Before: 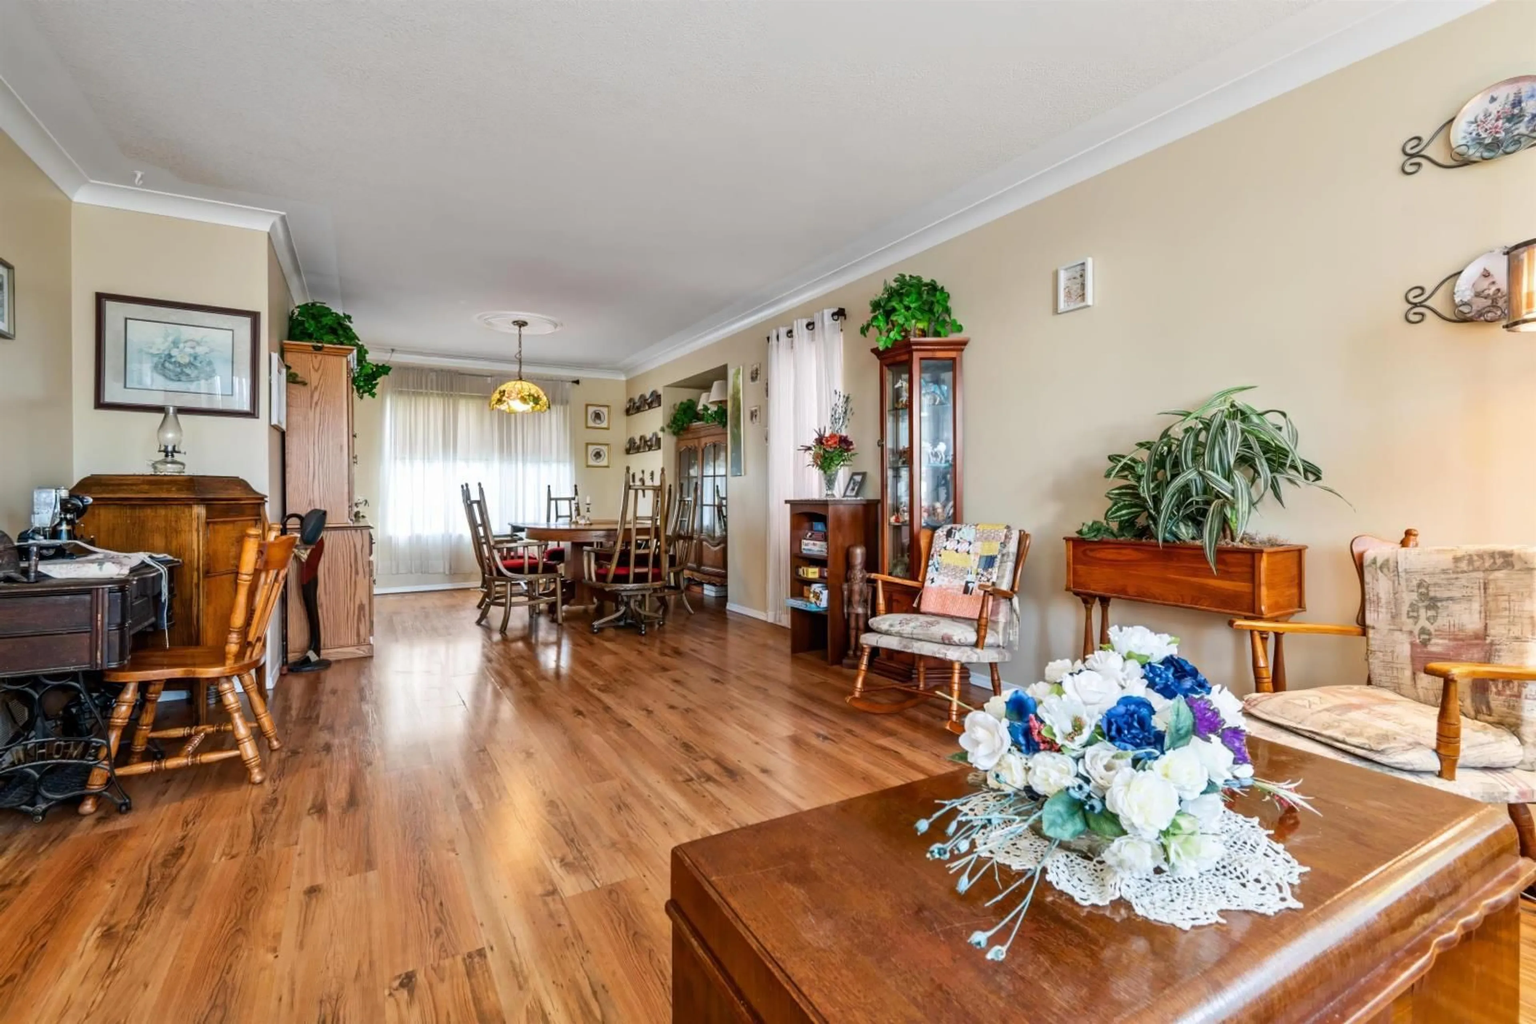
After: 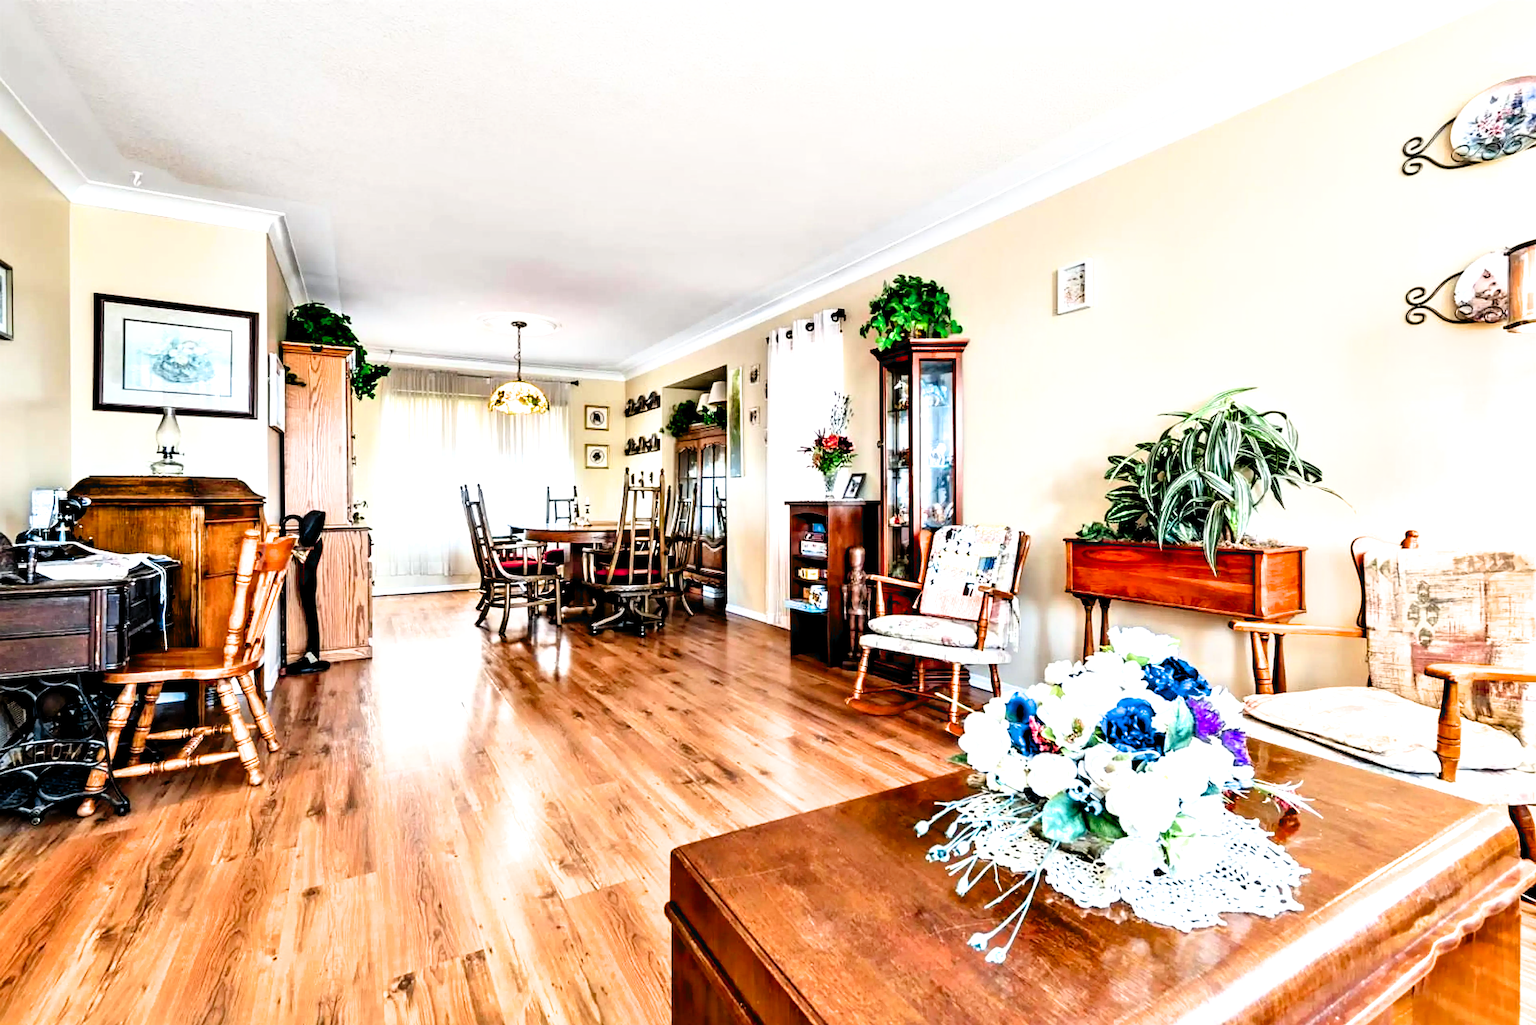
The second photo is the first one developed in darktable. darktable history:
filmic rgb: black relative exposure -8.73 EV, white relative exposure 2.64 EV, target black luminance 0%, target white luminance 99.933%, hardness 6.26, latitude 74.42%, contrast 1.322, highlights saturation mix -6.41%
crop: left 0.154%
contrast equalizer: y [[0.6 ×6], [0.55 ×6], [0 ×6], [0 ×6], [0 ×6]]
sharpen: on, module defaults
levels: levels [0, 0.43, 0.984]
exposure: black level correction 0, exposure 0.693 EV, compensate highlight preservation false
